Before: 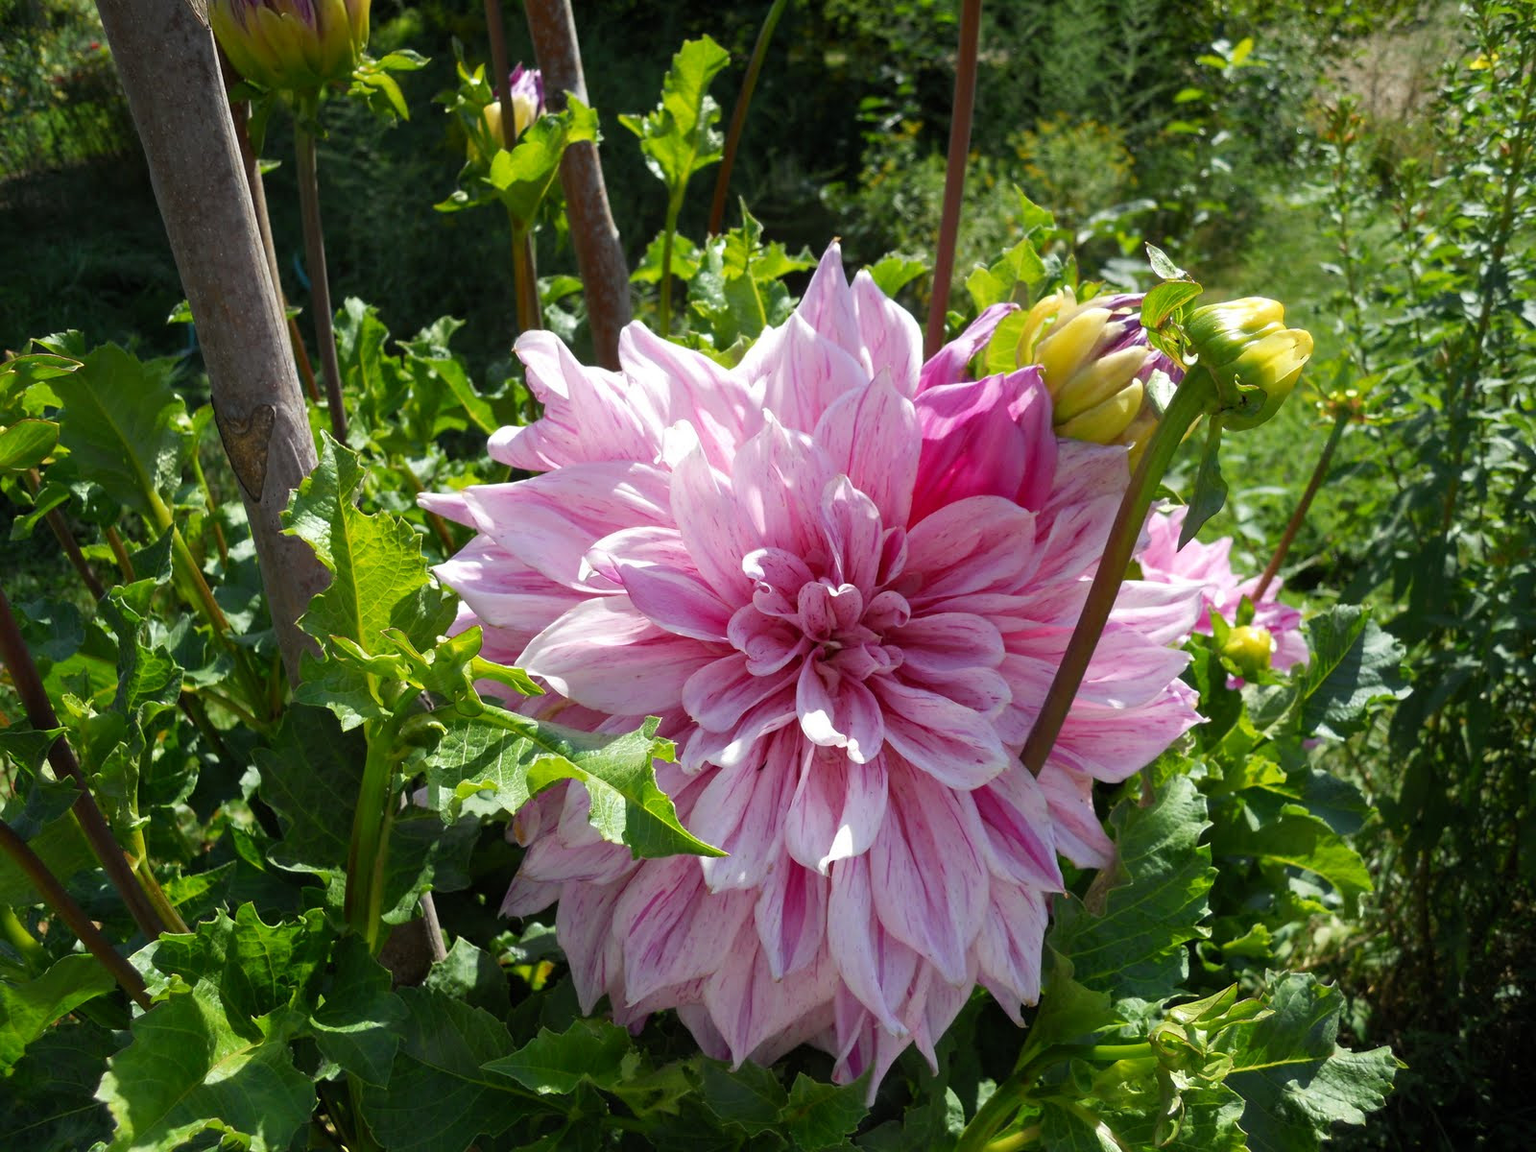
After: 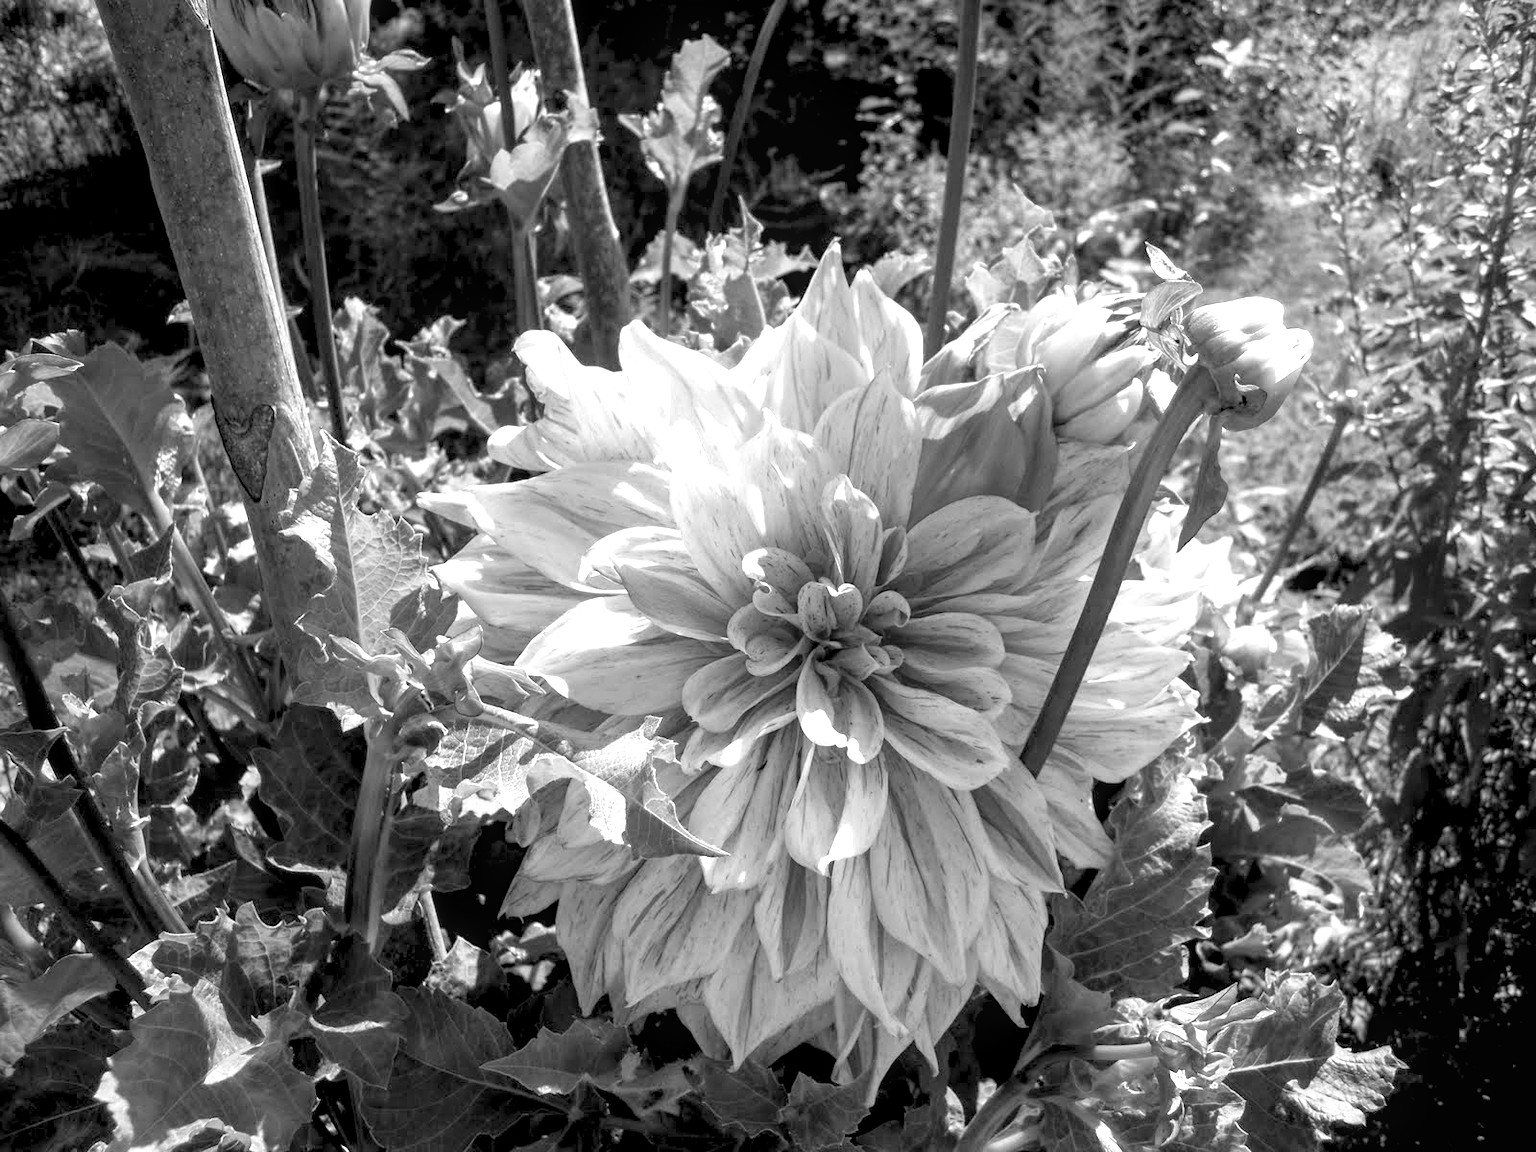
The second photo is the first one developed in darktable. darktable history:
haze removal: strength 0.02, distance 0.25, compatibility mode true, adaptive false
monochrome: a 26.22, b 42.67, size 0.8
local contrast: on, module defaults
exposure: black level correction 0, exposure 1.2 EV, compensate exposure bias true, compensate highlight preservation false
color balance: lift [0.975, 0.993, 1, 1.015], gamma [1.1, 1, 1, 0.945], gain [1, 1.04, 1, 0.95]
